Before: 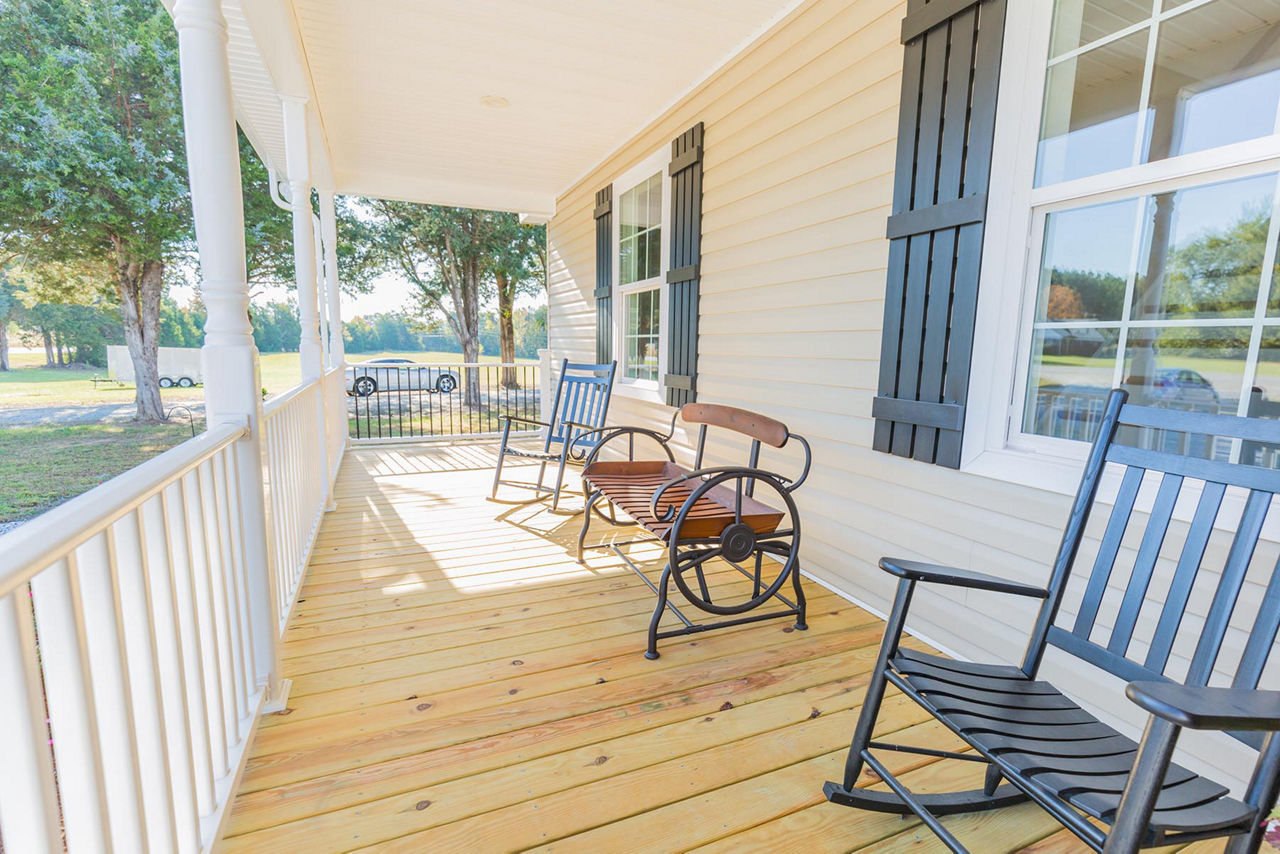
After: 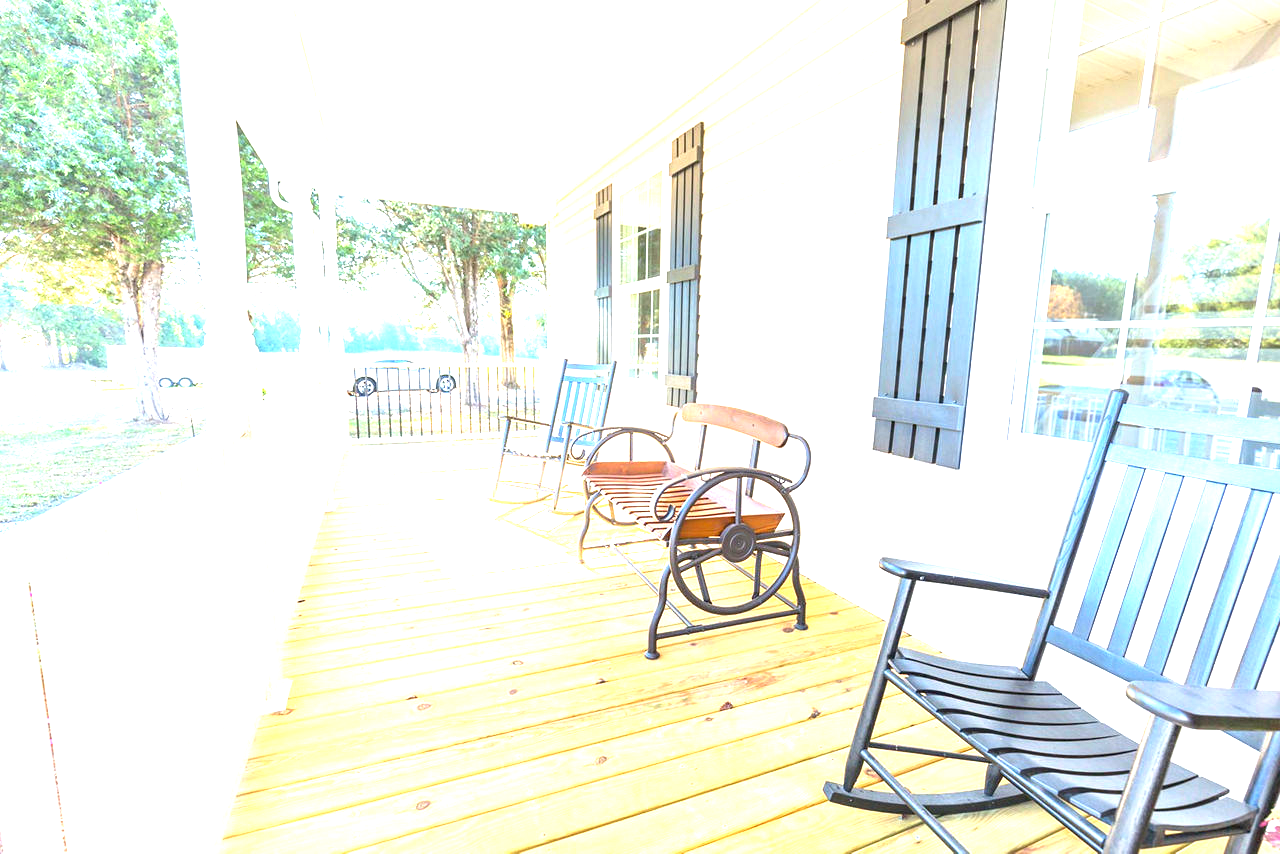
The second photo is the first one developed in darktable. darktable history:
exposure: black level correction 0, exposure 1.752 EV, compensate exposure bias true, compensate highlight preservation false
